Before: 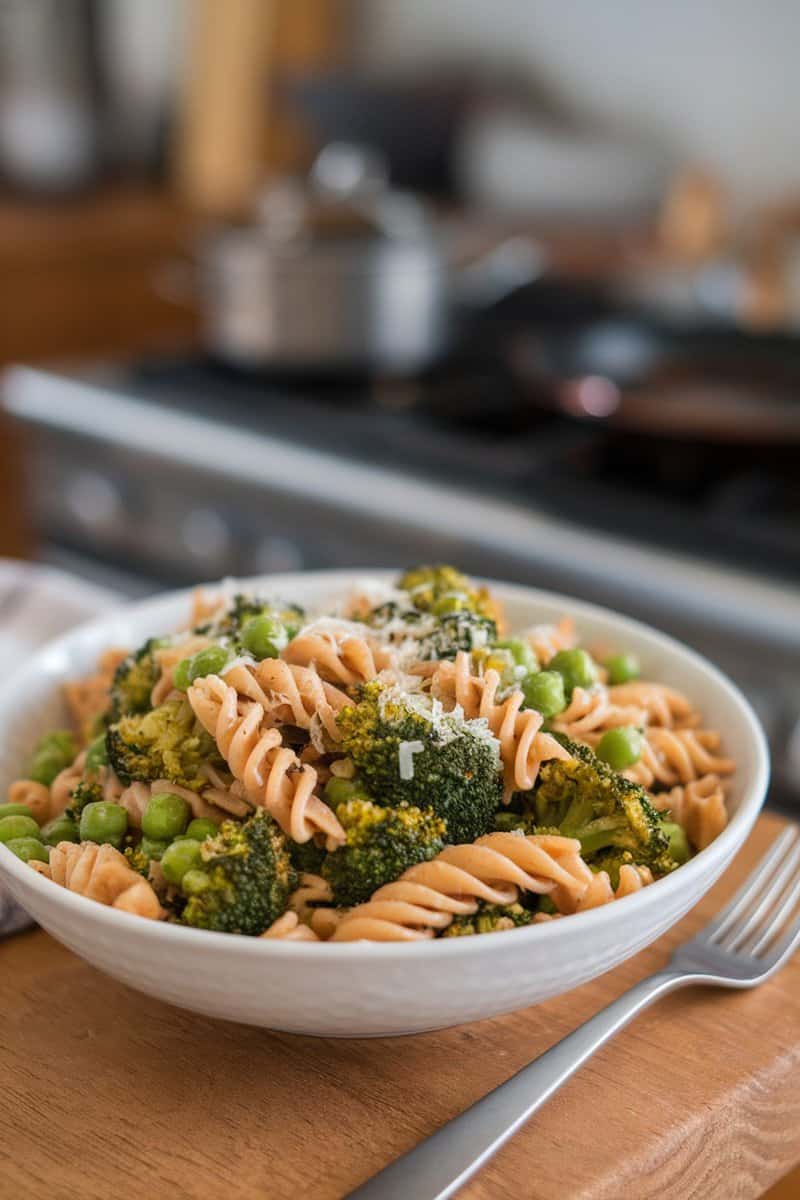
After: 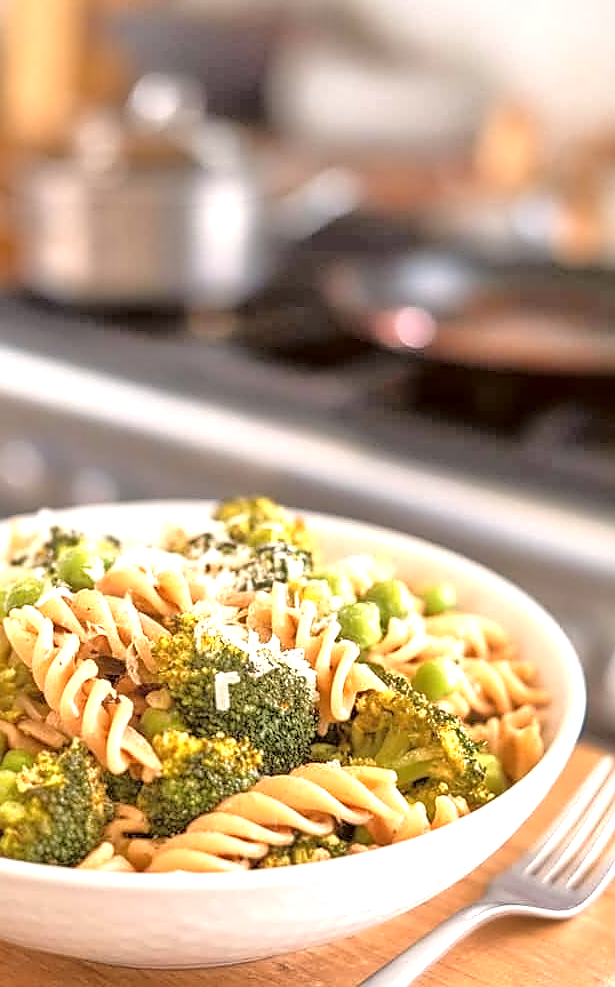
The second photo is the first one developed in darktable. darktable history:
sharpen: on, module defaults
exposure: black level correction 0, exposure 1.2 EV, compensate highlight preservation false
color correction: highlights a* 6.27, highlights b* 8.19, shadows a* 5.94, shadows b* 7.23, saturation 0.9
crop: left 23.095%, top 5.827%, bottom 11.854%
contrast equalizer: y [[0.5 ×4, 0.525, 0.667], [0.5 ×6], [0.5 ×6], [0 ×4, 0.042, 0], [0, 0, 0.004, 0.1, 0.191, 0.131]]
tone equalizer: -7 EV 0.15 EV, -6 EV 0.6 EV, -5 EV 1.15 EV, -4 EV 1.33 EV, -3 EV 1.15 EV, -2 EV 0.6 EV, -1 EV 0.15 EV, mask exposure compensation -0.5 EV
